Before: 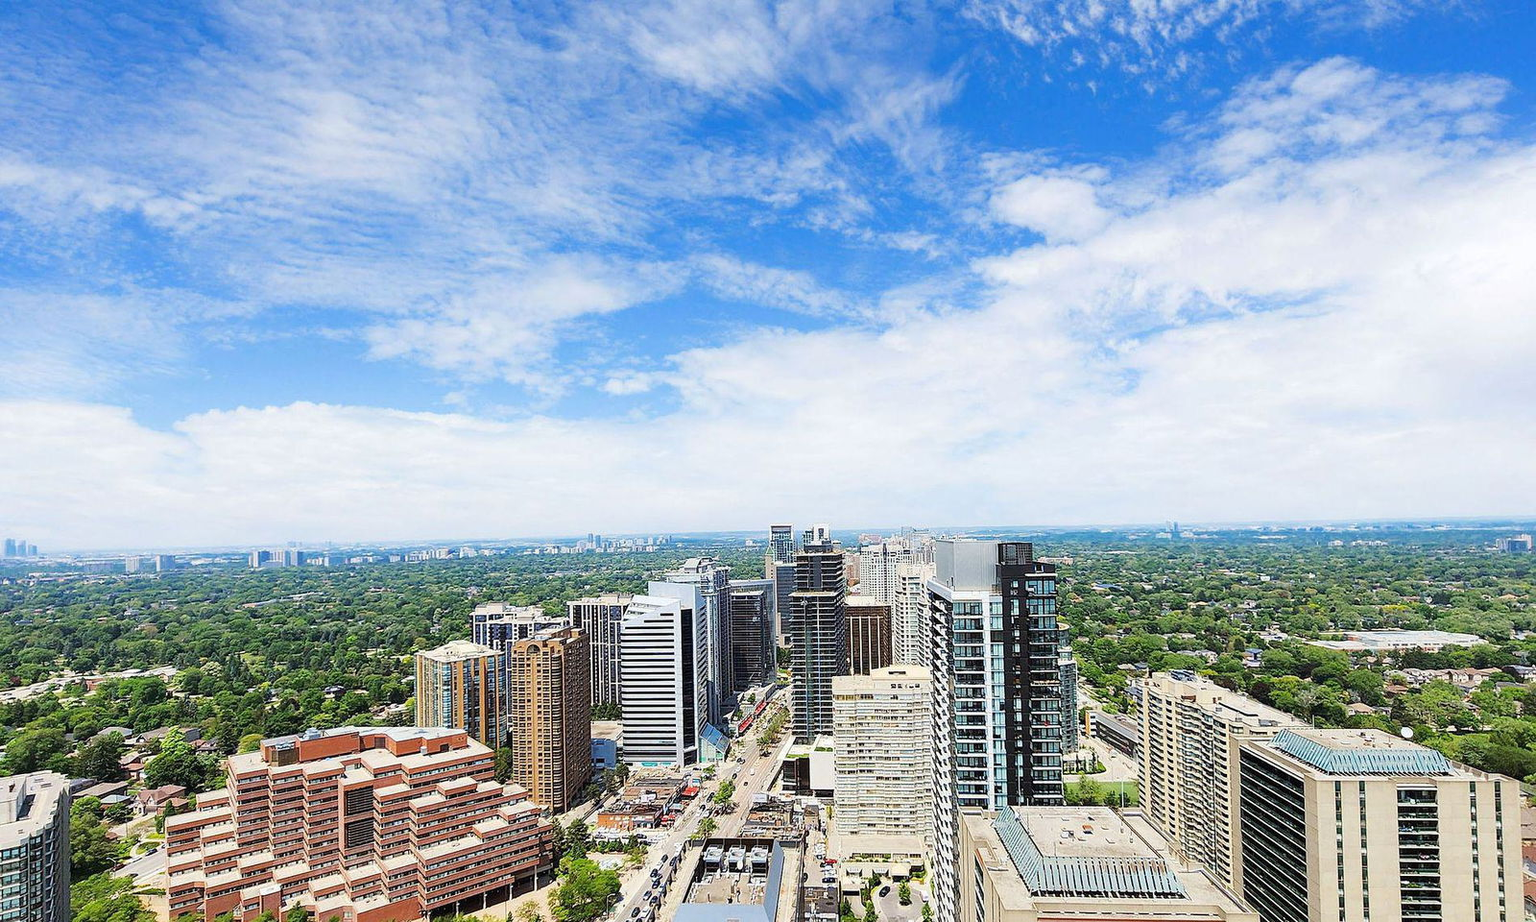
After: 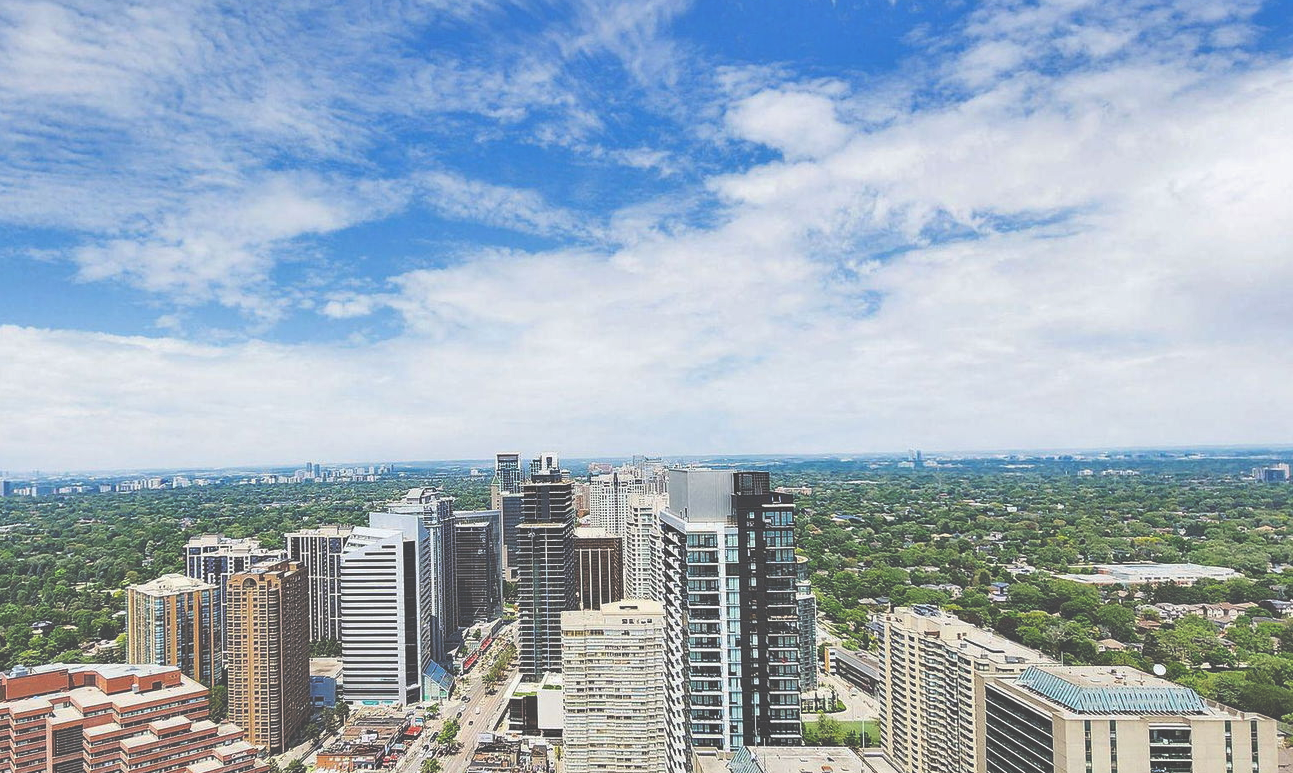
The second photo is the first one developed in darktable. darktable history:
exposure: black level correction -0.062, exposure -0.049 EV, compensate highlight preservation false
shadows and highlights: low approximation 0.01, soften with gaussian
crop: left 19.169%, top 9.769%, right 0.001%, bottom 9.703%
